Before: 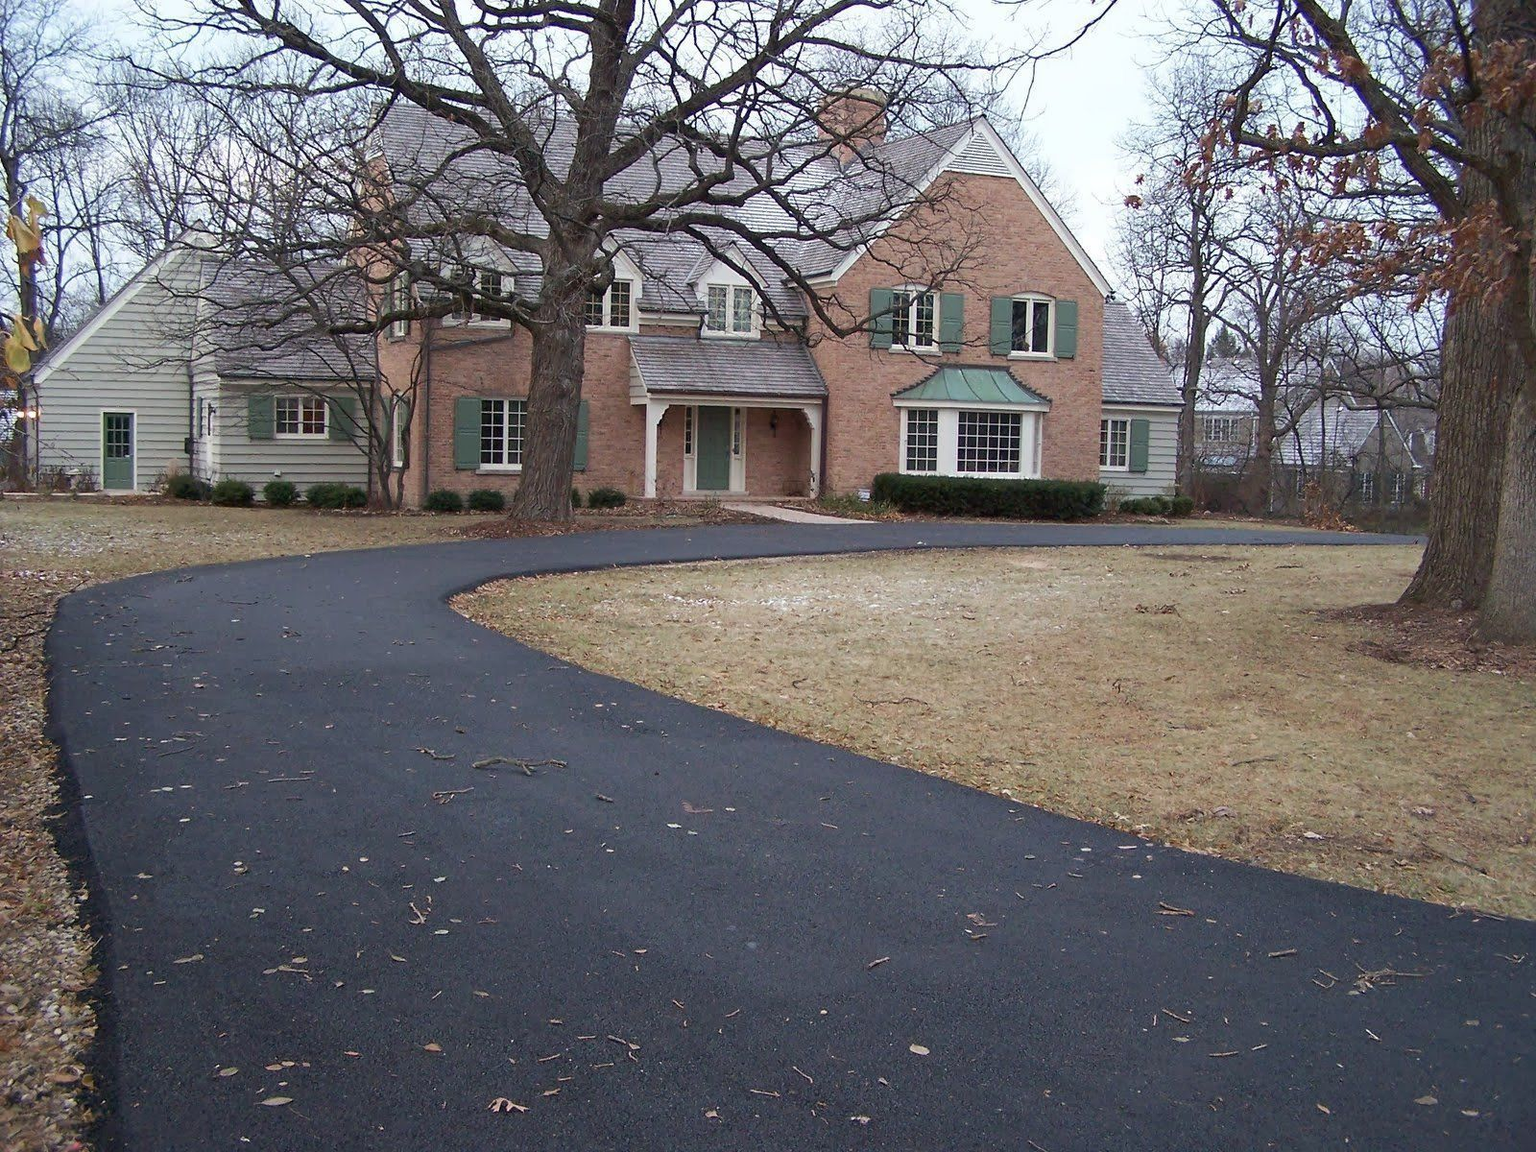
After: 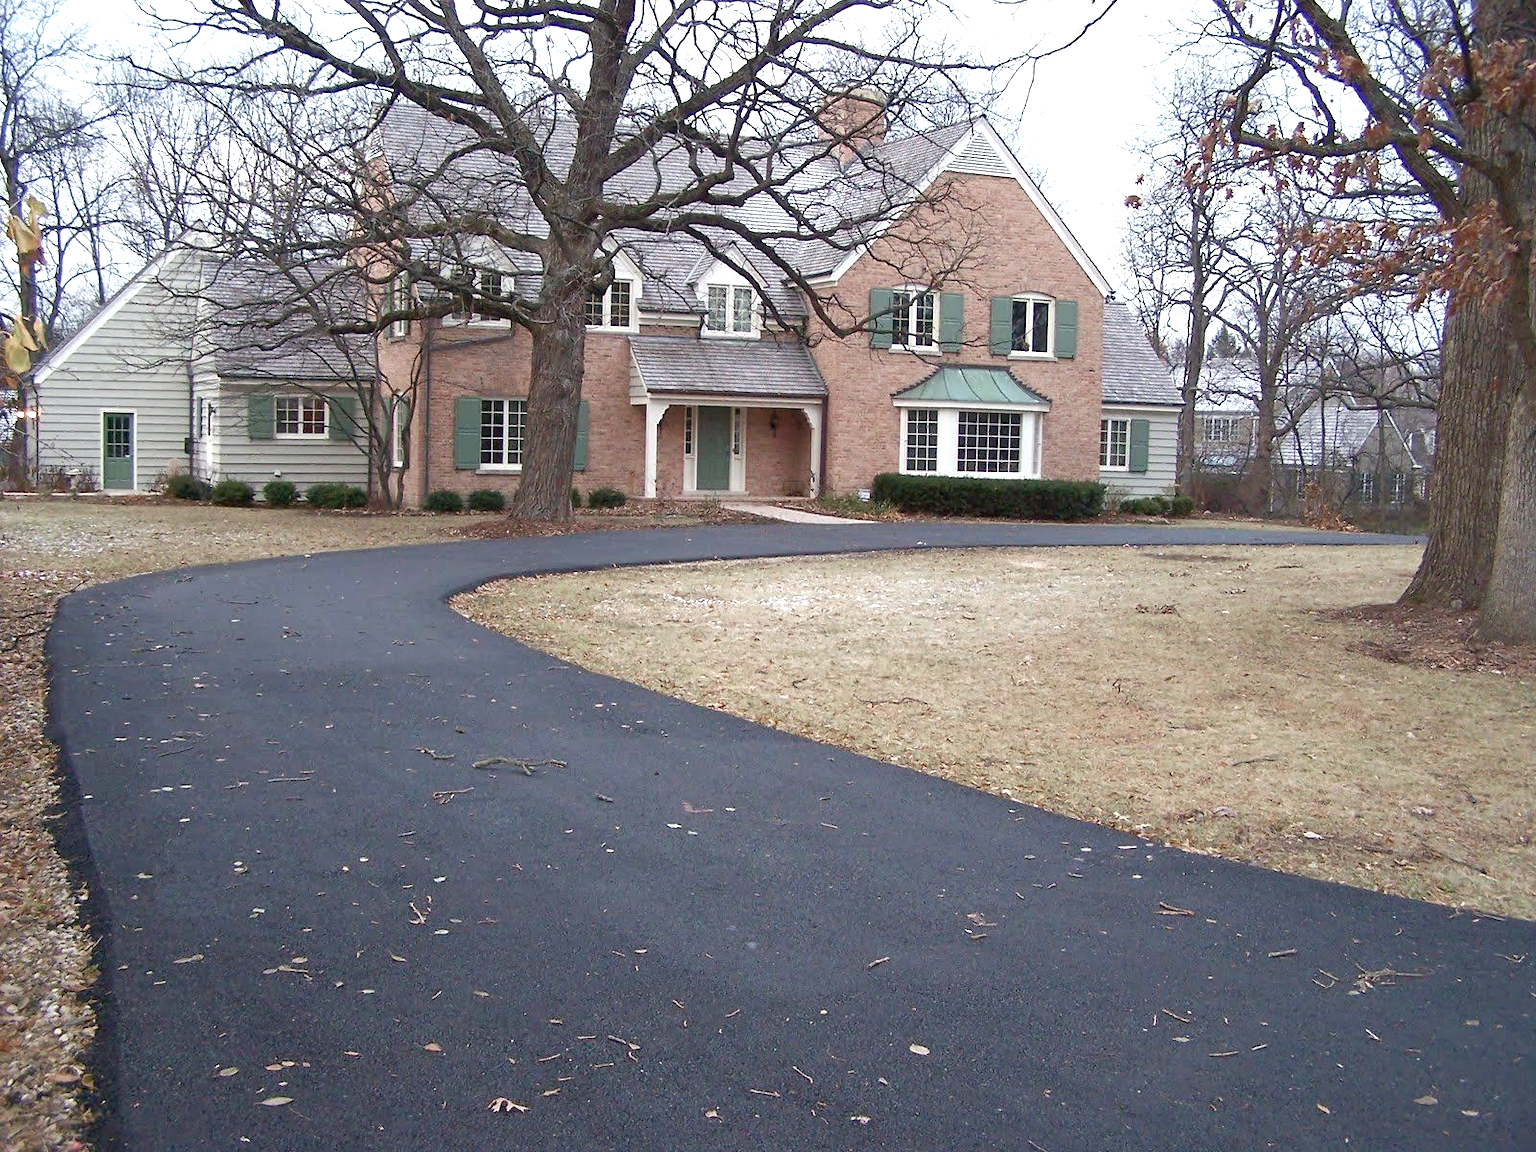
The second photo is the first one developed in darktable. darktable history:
exposure: black level correction 0, exposure 0.688 EV, compensate exposure bias true, compensate highlight preservation false
color balance rgb: linear chroma grading › global chroma 9.032%, perceptual saturation grading › global saturation -11.143%, perceptual saturation grading › highlights -26.791%, perceptual saturation grading › shadows 20.832%
